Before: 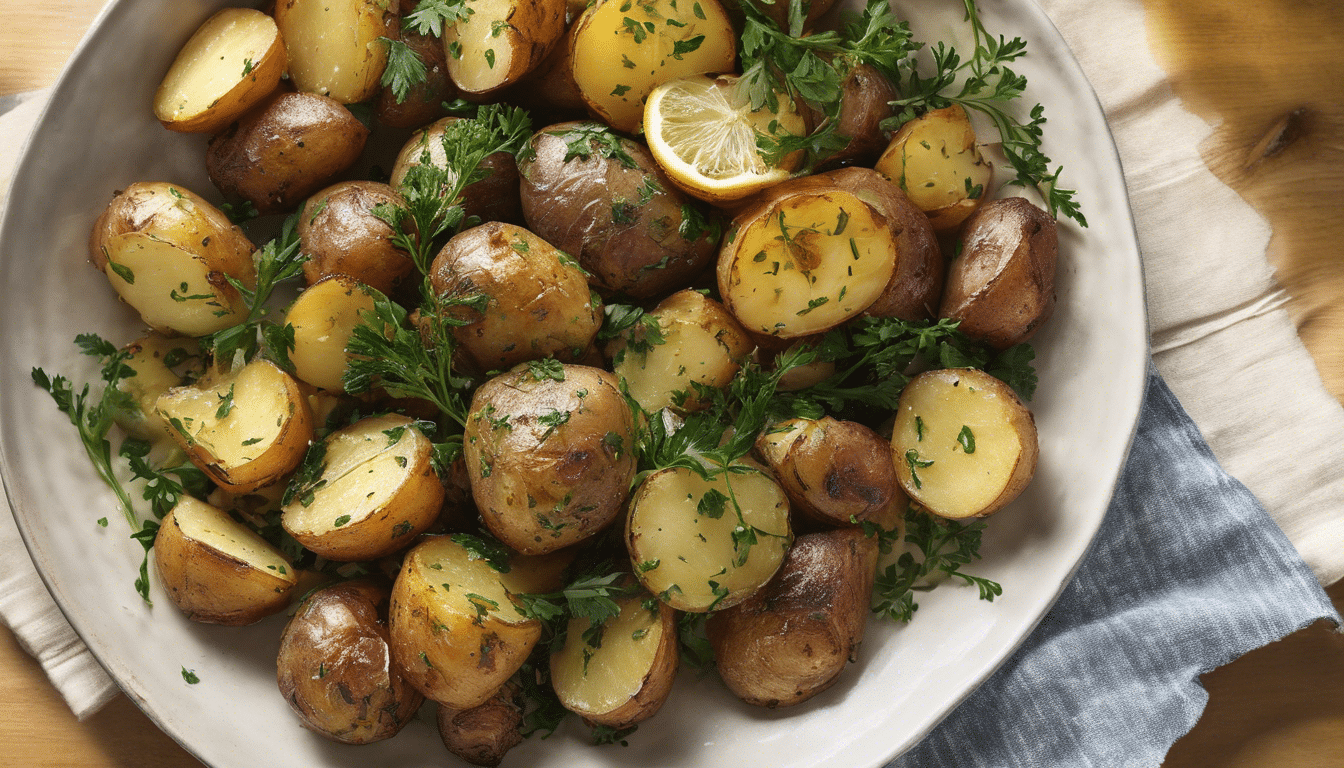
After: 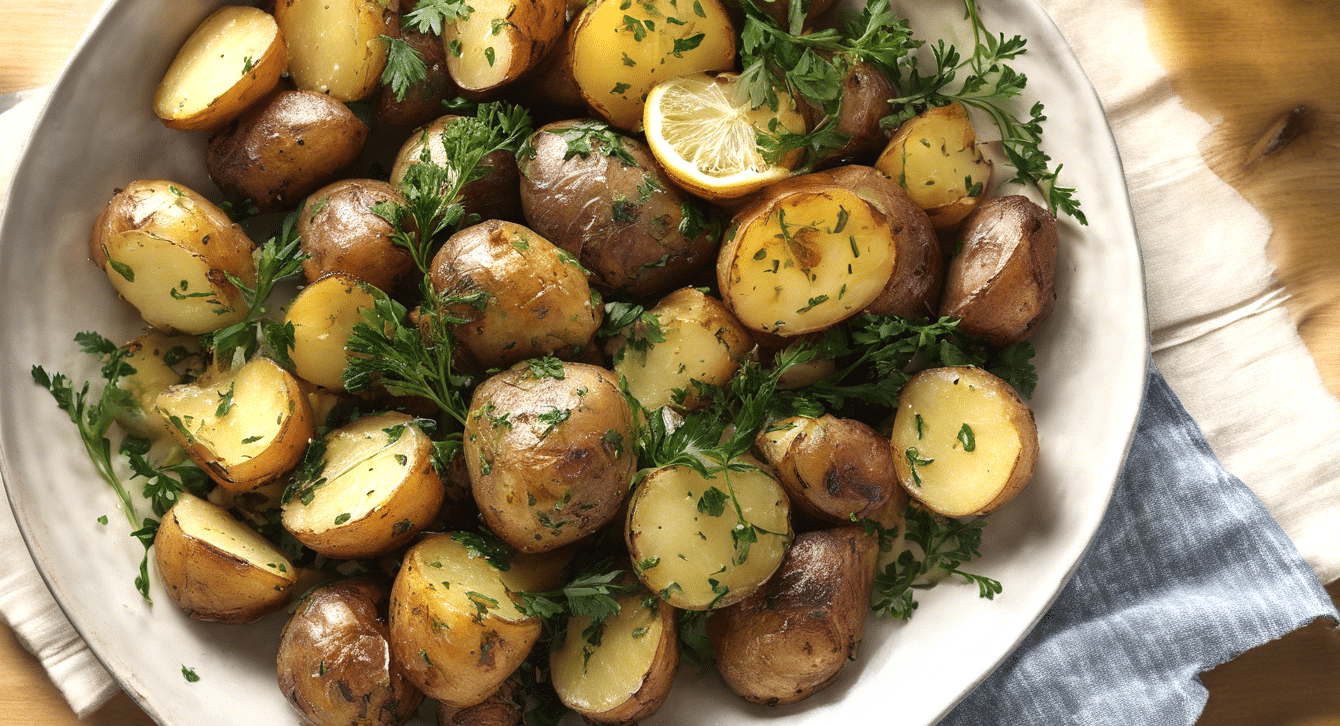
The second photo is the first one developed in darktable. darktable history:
crop: top 0.369%, right 0.256%, bottom 5.037%
tone equalizer: -8 EV -0.394 EV, -7 EV -0.377 EV, -6 EV -0.337 EV, -5 EV -0.259 EV, -3 EV 0.217 EV, -2 EV 0.355 EV, -1 EV 0.366 EV, +0 EV 0.444 EV
